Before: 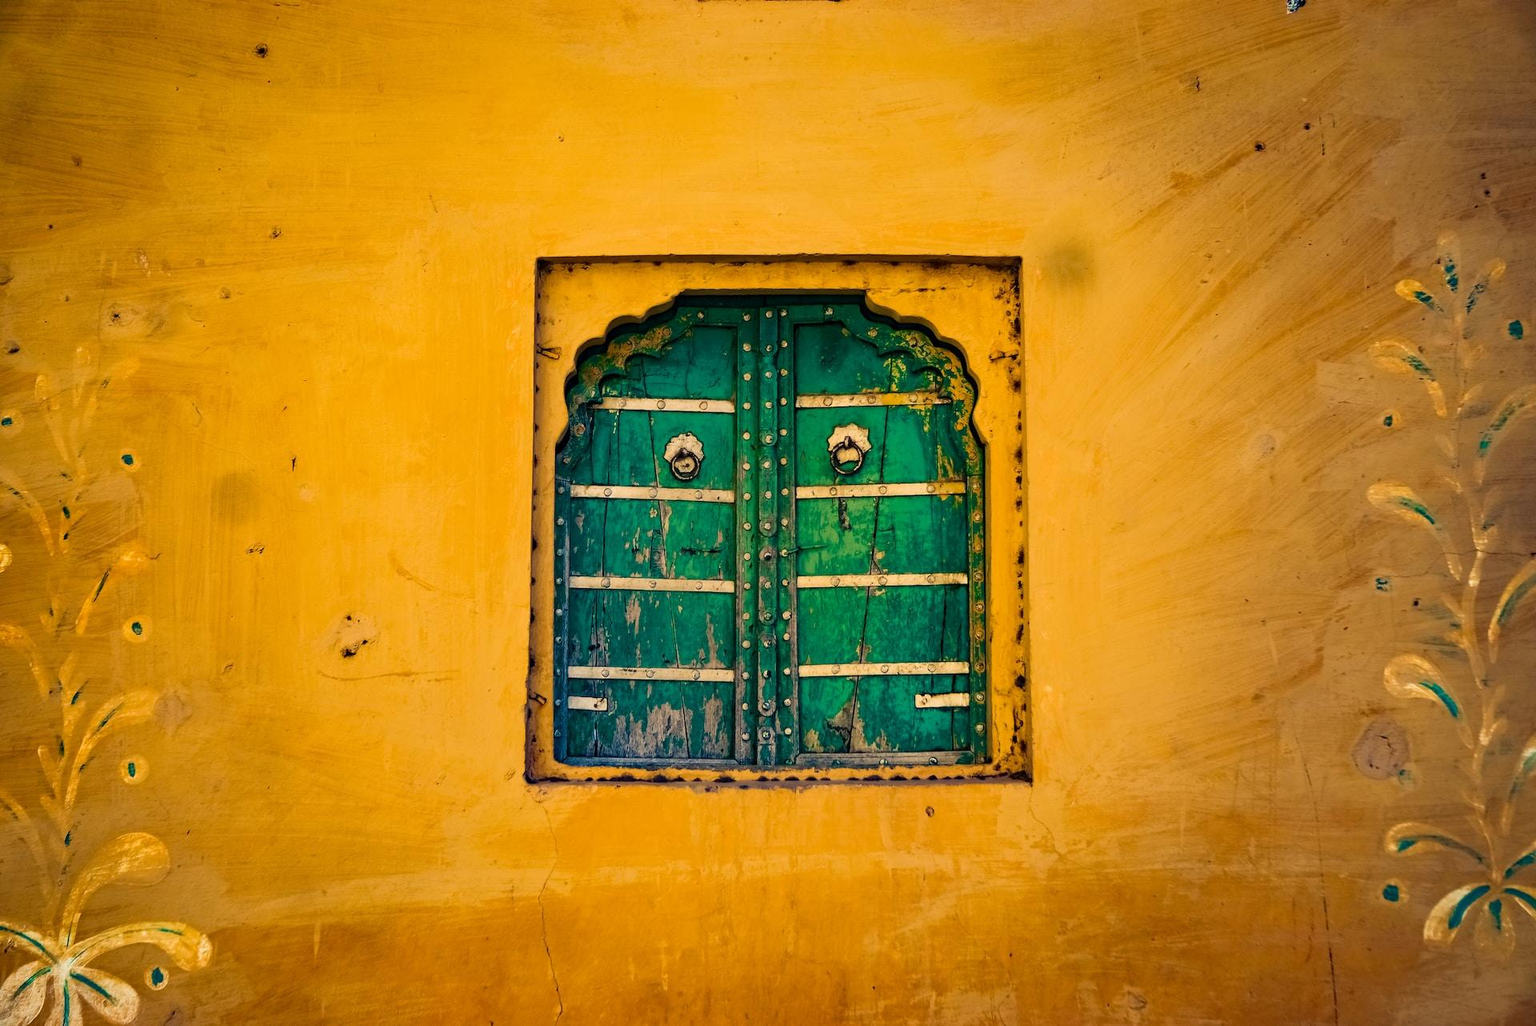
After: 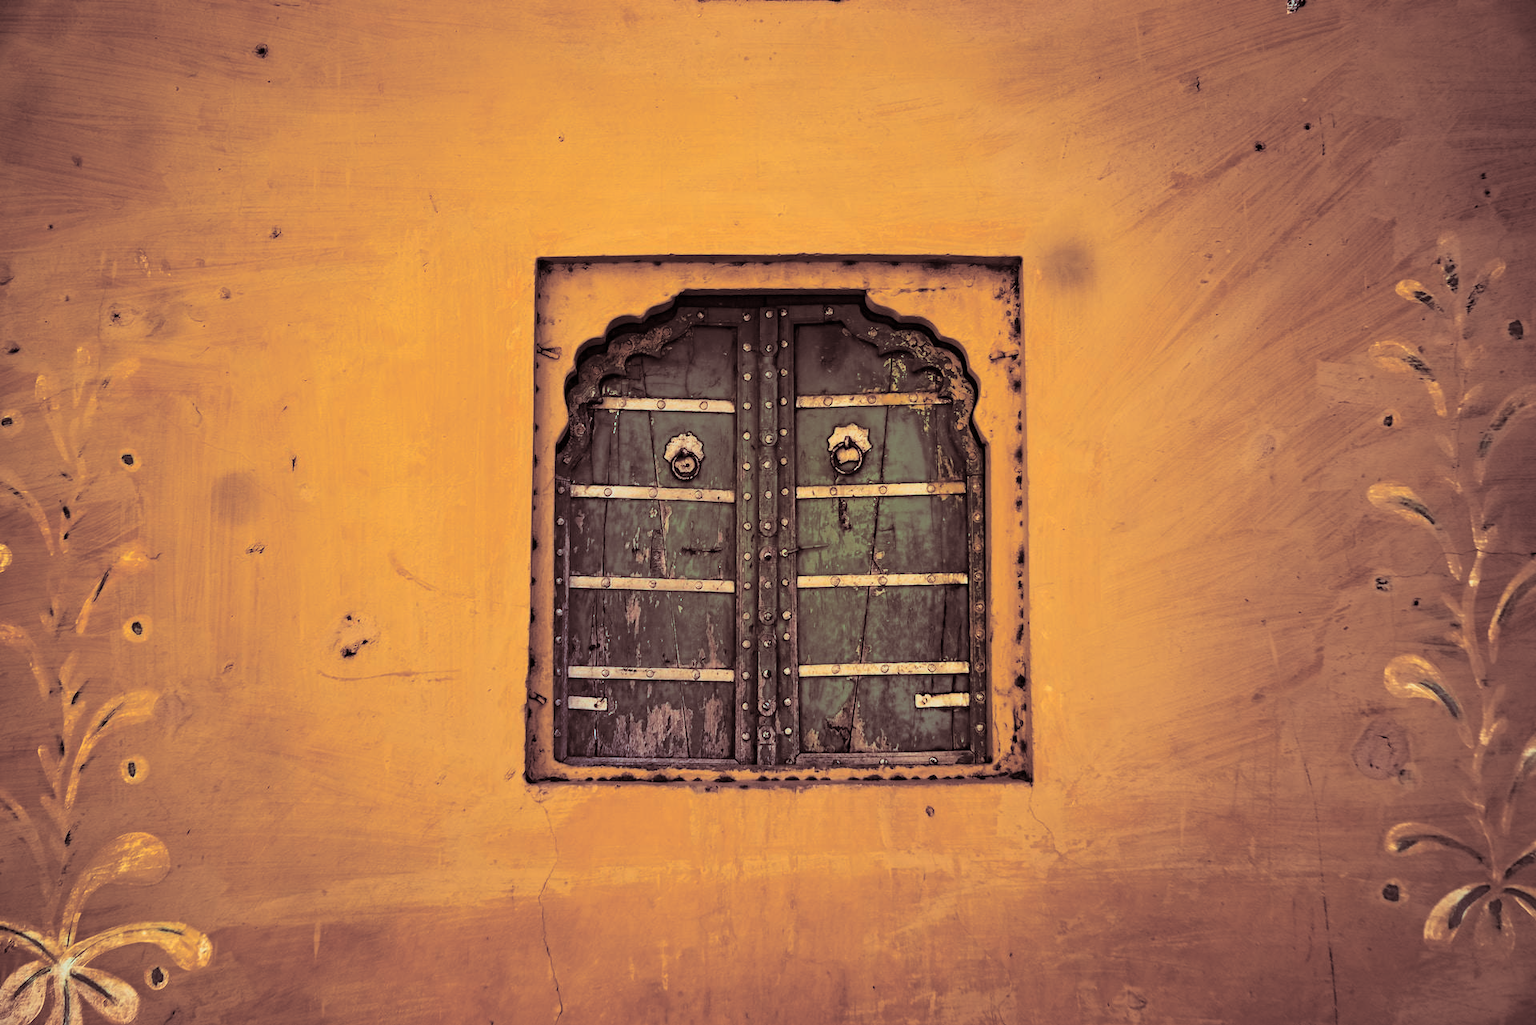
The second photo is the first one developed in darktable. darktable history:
rotate and perspective: automatic cropping original format, crop left 0, crop top 0
split-toning: shadows › saturation 0.3, highlights › hue 180°, highlights › saturation 0.3, compress 0%
